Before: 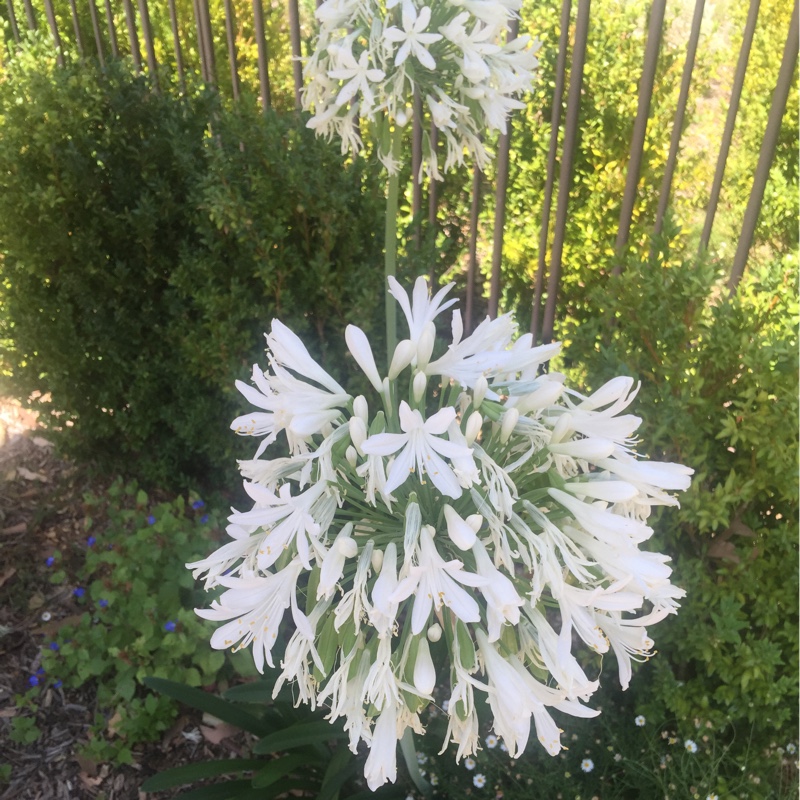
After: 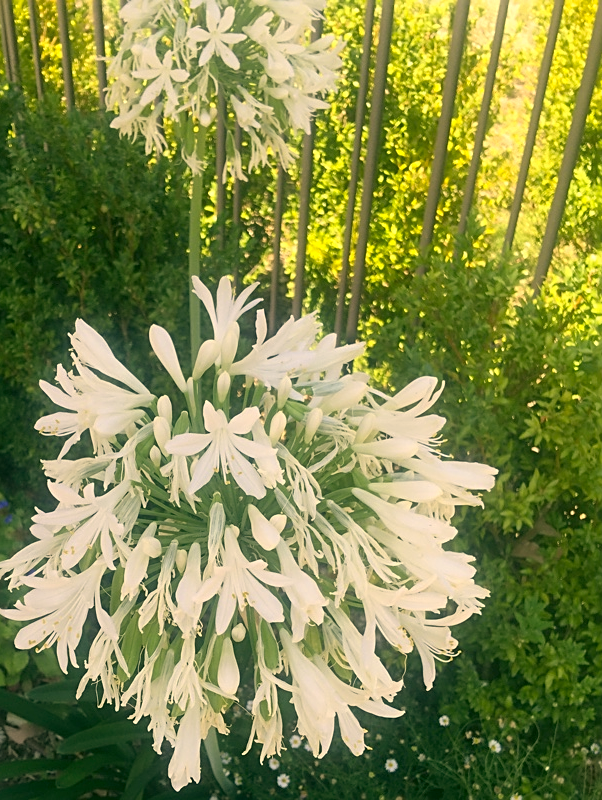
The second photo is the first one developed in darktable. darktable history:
crop and rotate: left 24.648%
sharpen: on, module defaults
color correction: highlights a* 5.06, highlights b* 24.18, shadows a* -15.65, shadows b* 3.93
